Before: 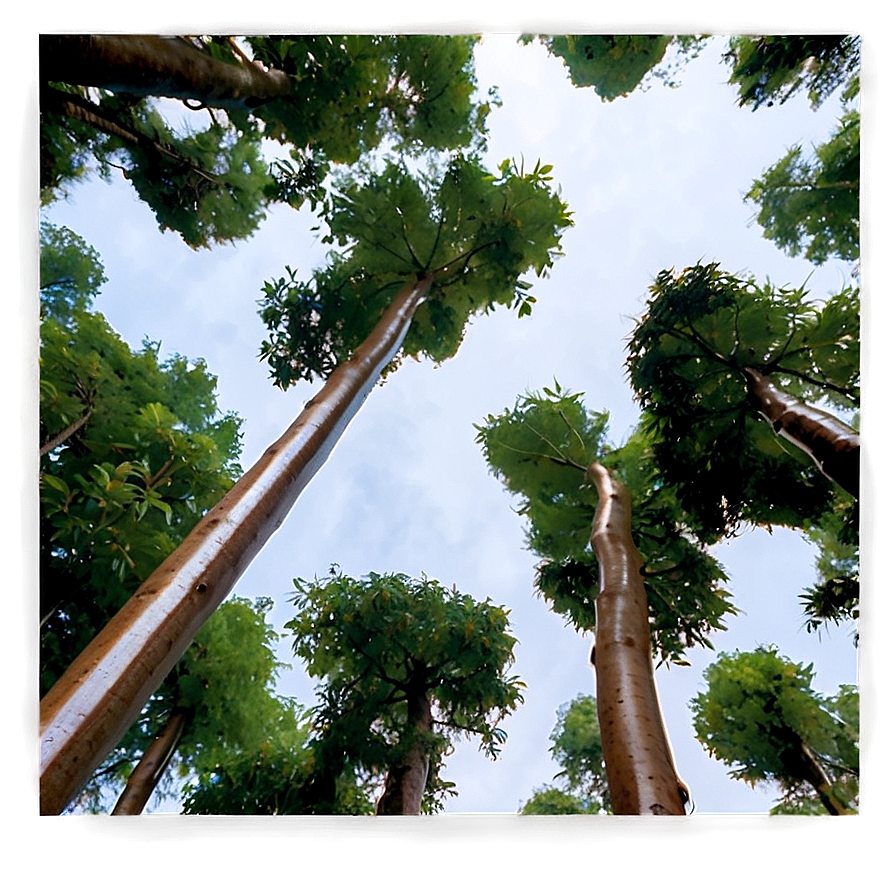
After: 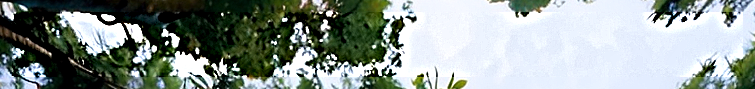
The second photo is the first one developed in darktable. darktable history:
crop and rotate: left 9.644%, top 9.491%, right 6.021%, bottom 80.509%
sharpen: radius 6.3, amount 1.8, threshold 0
